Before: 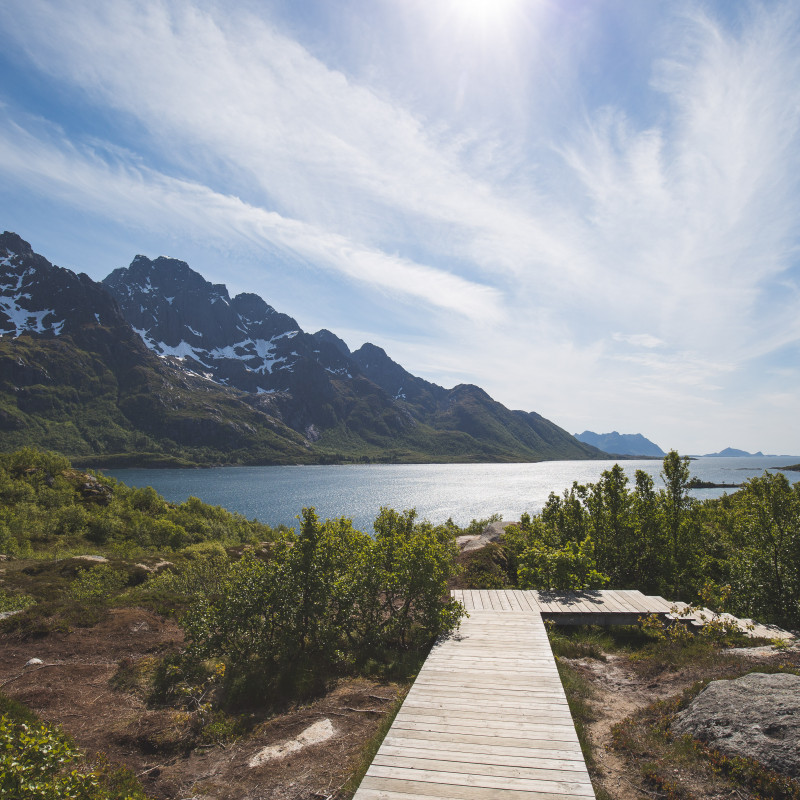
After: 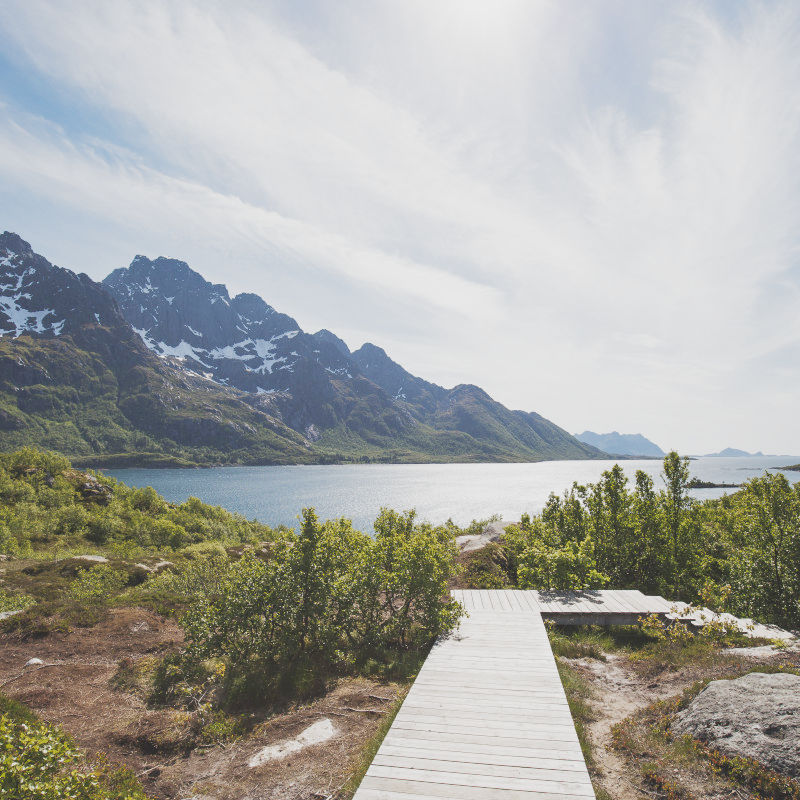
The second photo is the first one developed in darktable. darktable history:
filmic rgb: black relative exposure -7.65 EV, white relative exposure 4.56 EV, hardness 3.61, preserve chrominance no, color science v5 (2021), contrast in shadows safe, contrast in highlights safe
exposure: black level correction 0, exposure 1.2 EV, compensate highlight preservation false
